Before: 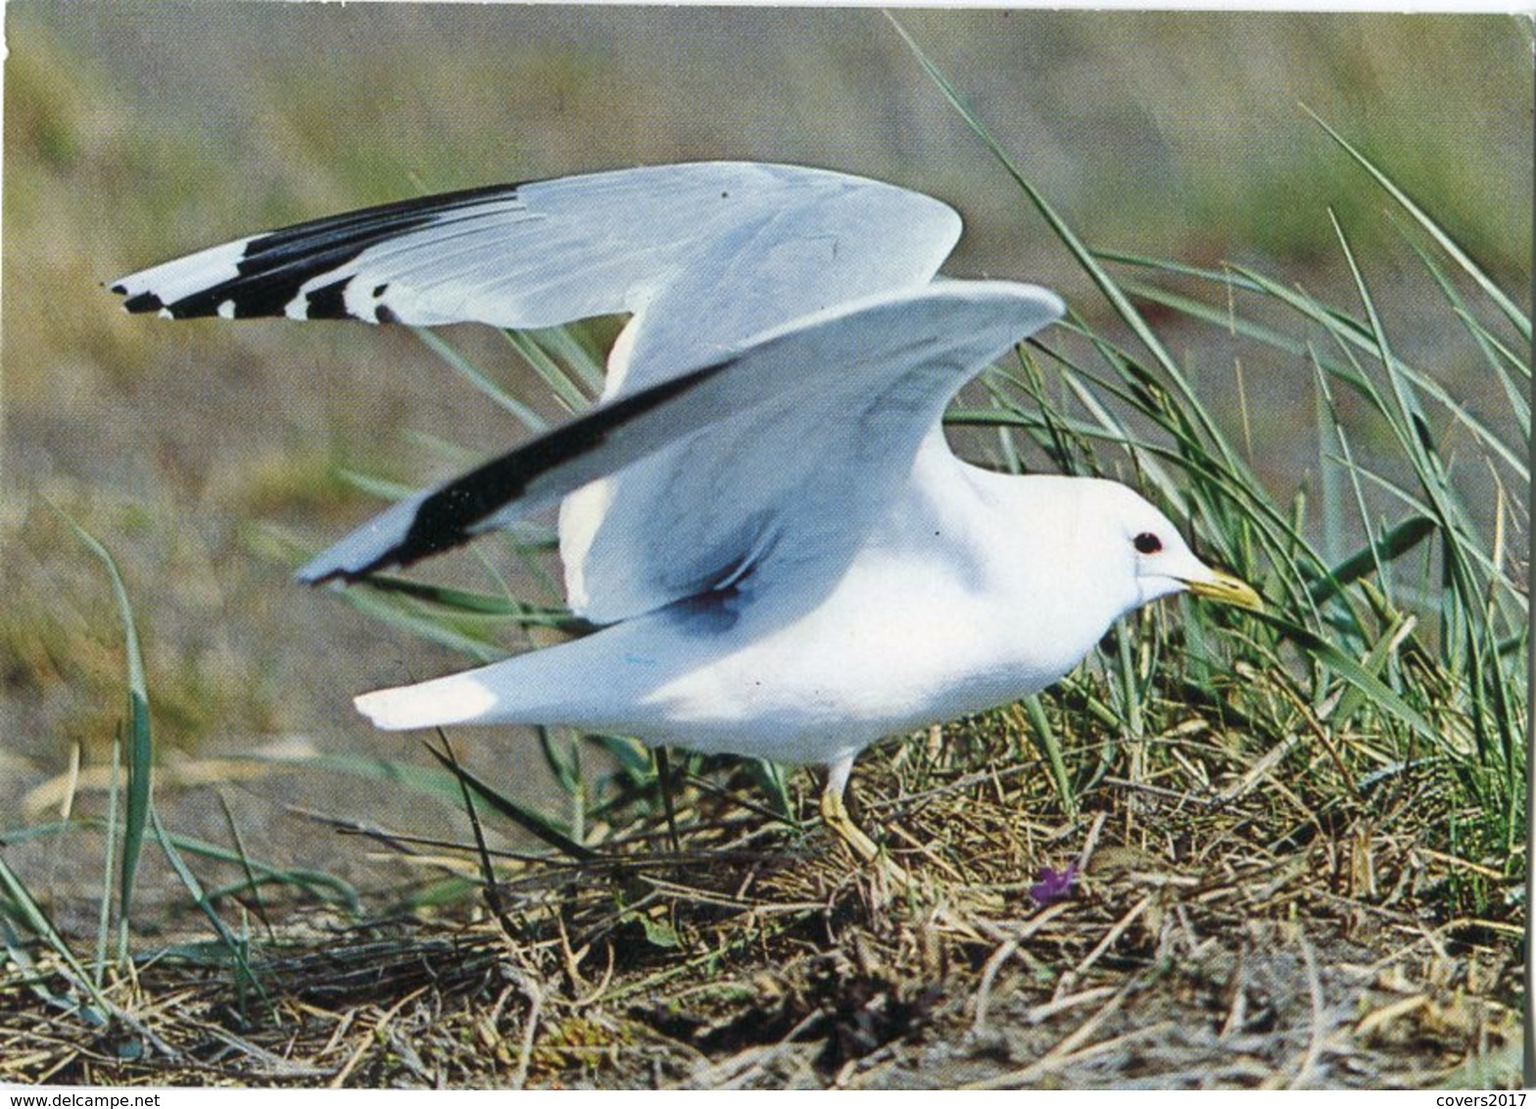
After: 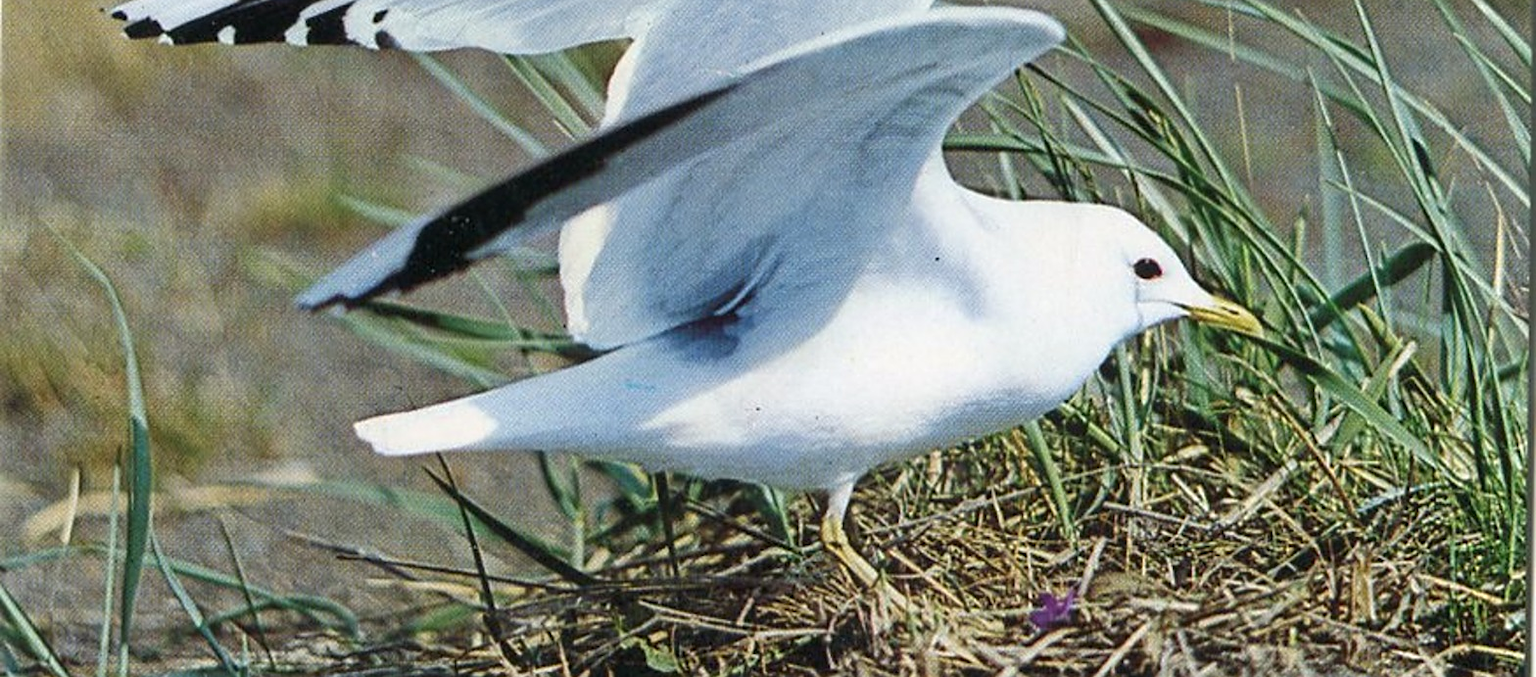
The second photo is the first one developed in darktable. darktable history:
crop and rotate: top 24.772%, bottom 14.03%
sharpen: on, module defaults
